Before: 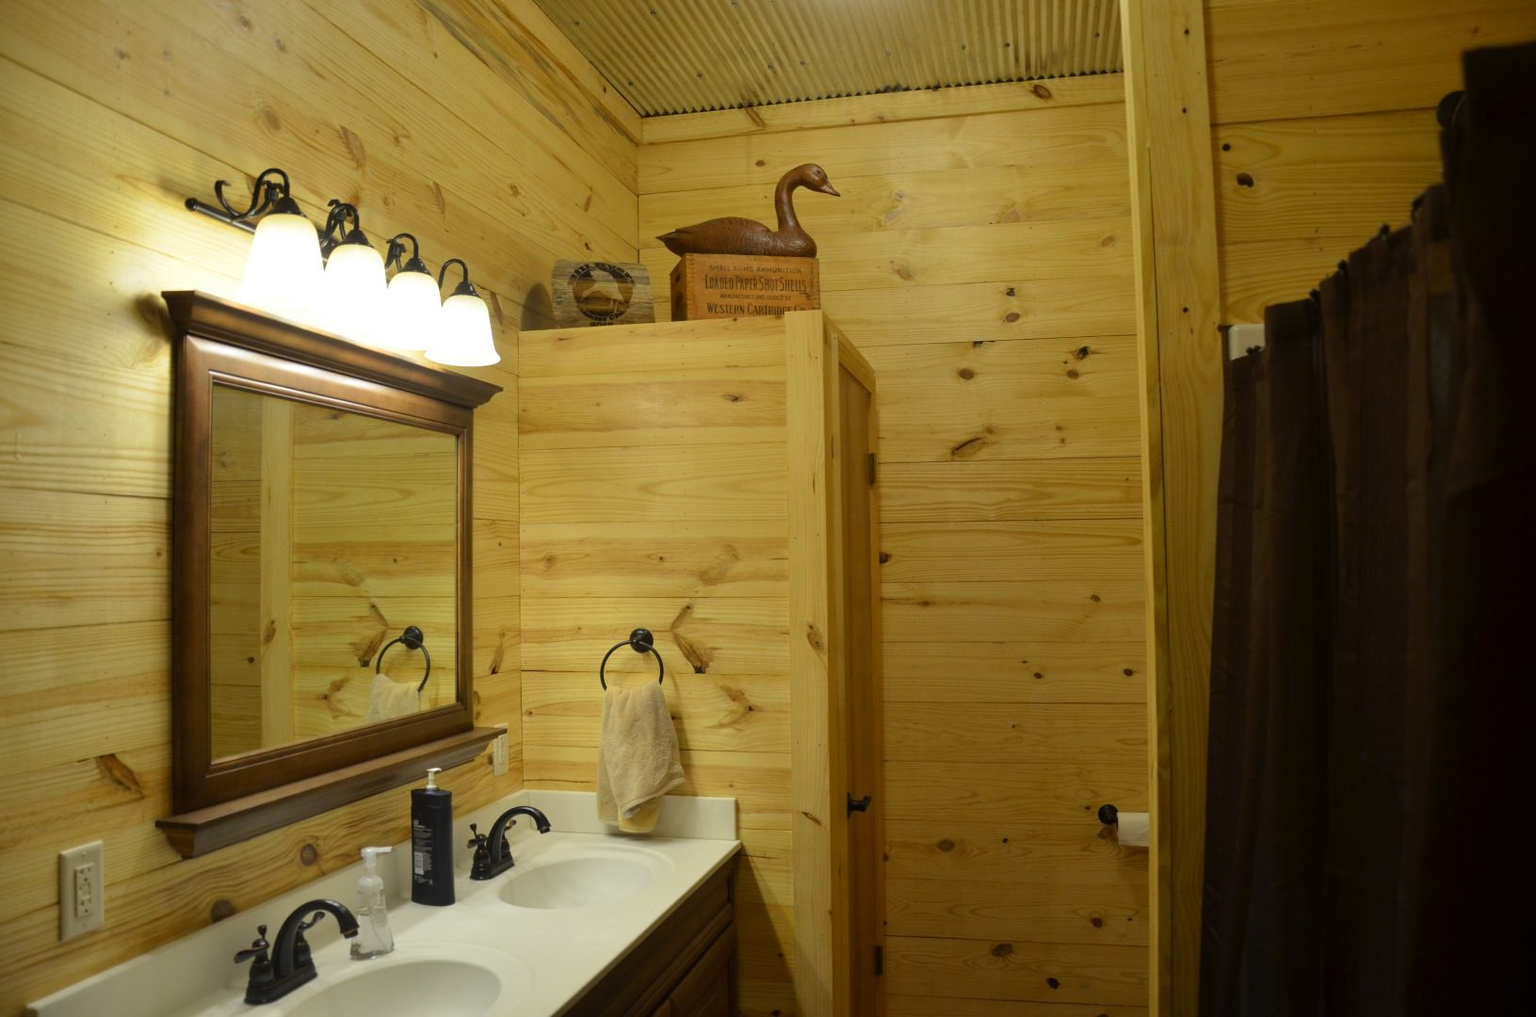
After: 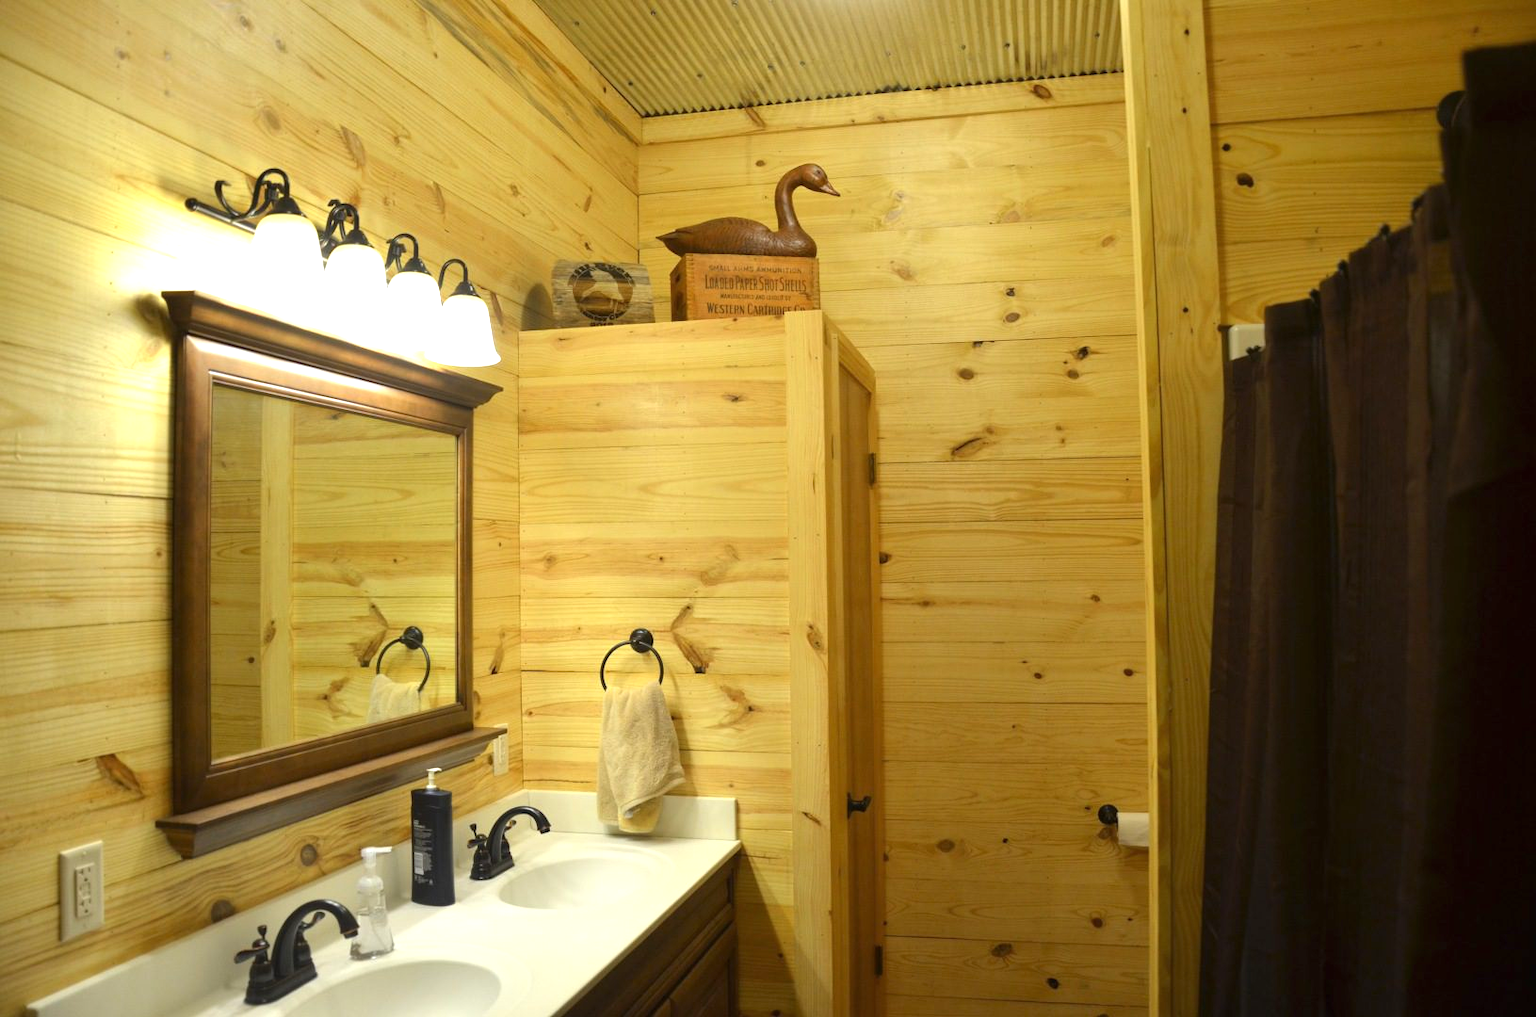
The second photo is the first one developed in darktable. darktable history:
exposure: black level correction 0, exposure 0.848 EV, compensate highlight preservation false
